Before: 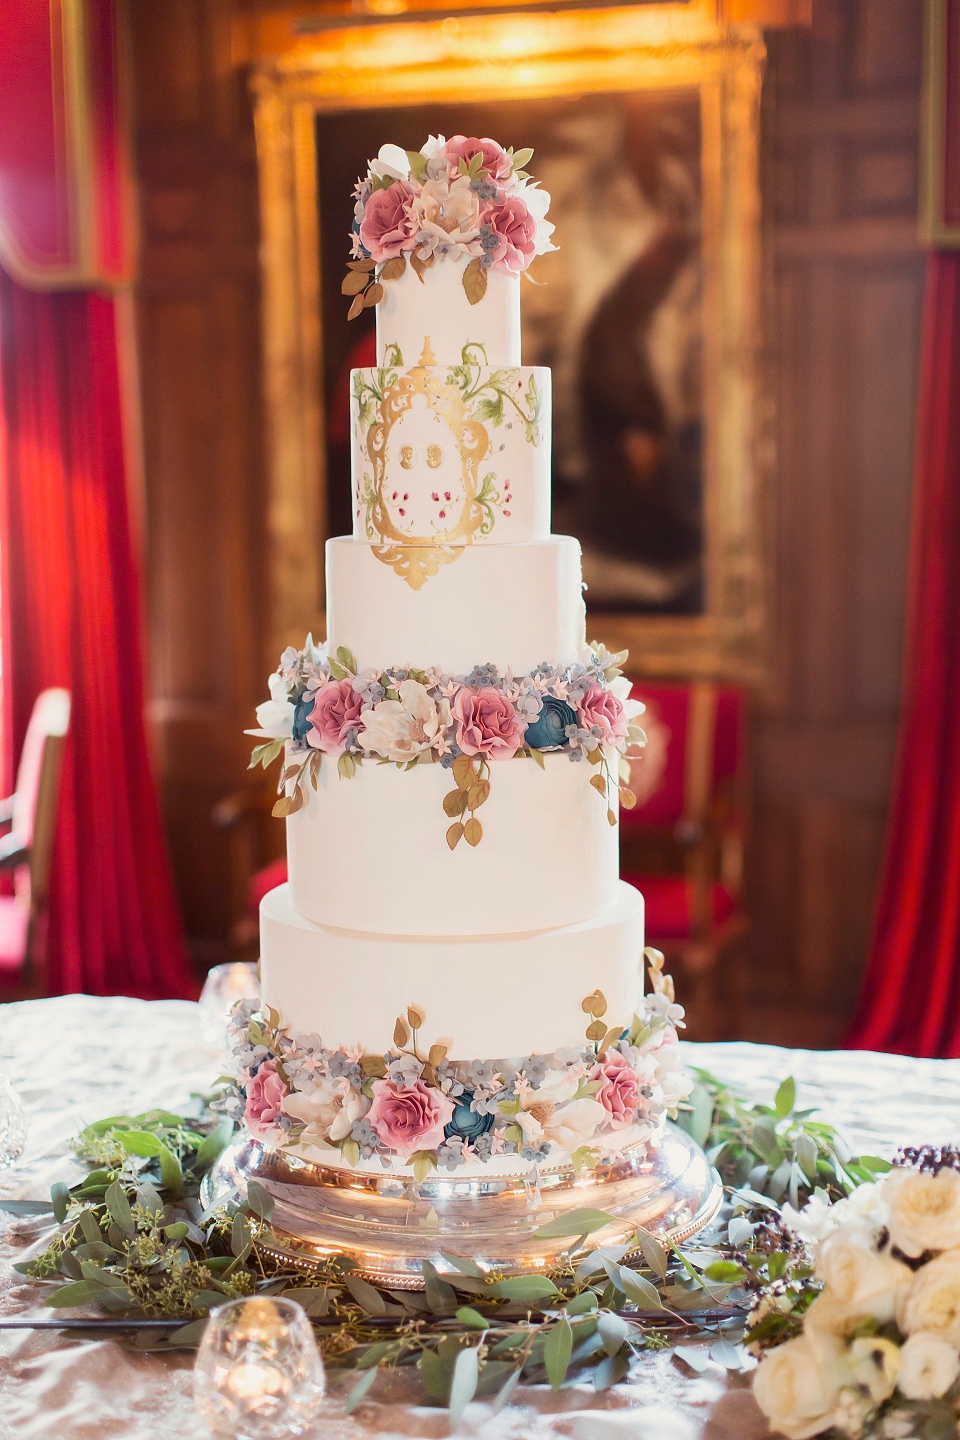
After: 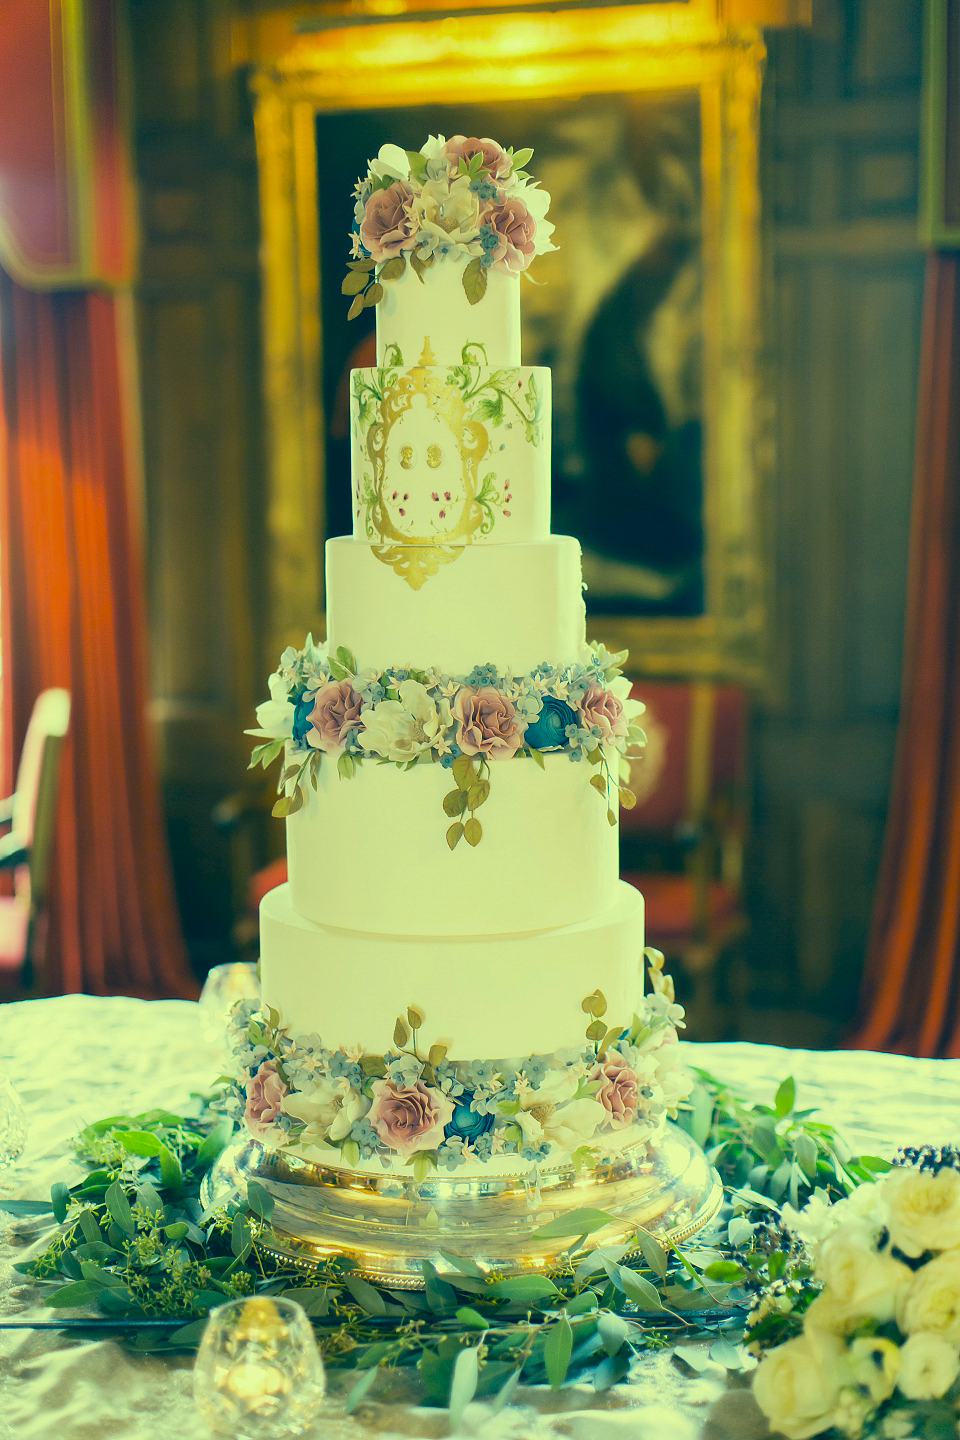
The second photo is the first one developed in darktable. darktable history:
color correction: highlights a* -16.35, highlights b* 39.91, shadows a* -39.37, shadows b* -26.93
